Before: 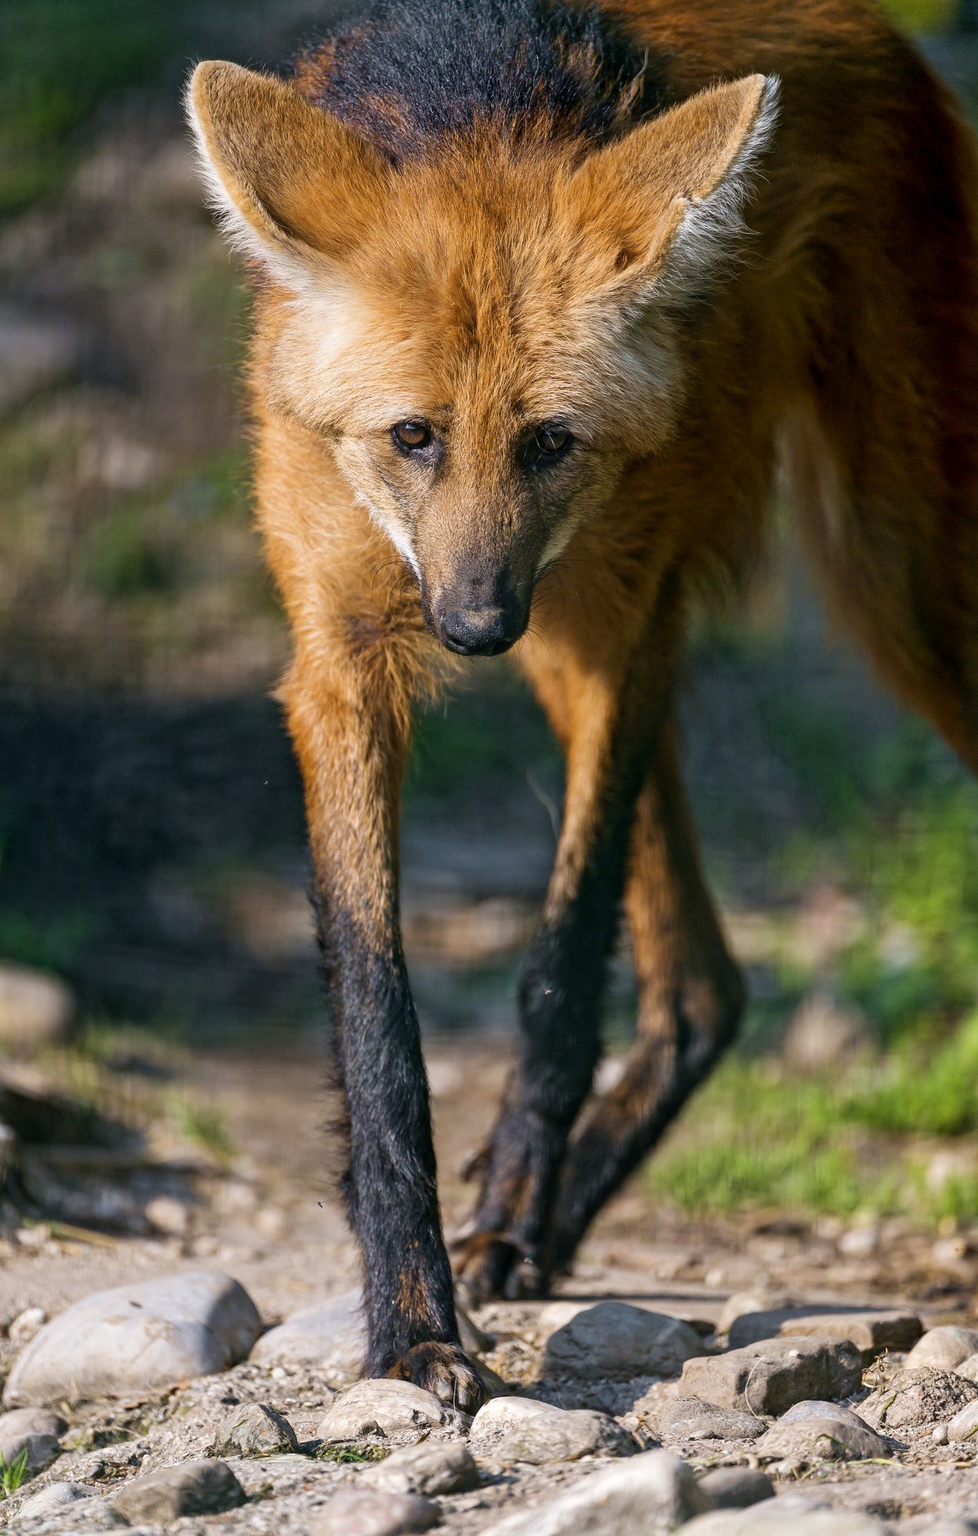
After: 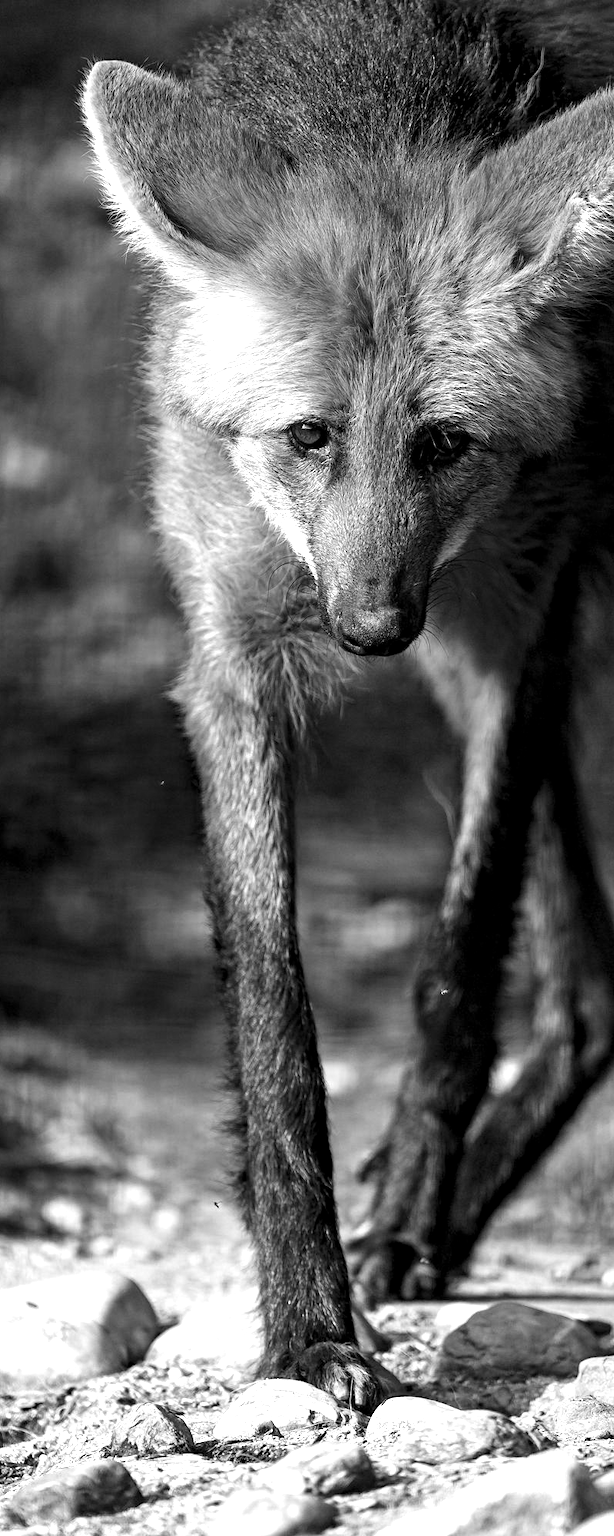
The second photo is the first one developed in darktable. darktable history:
levels: levels [0.052, 0.496, 0.908]
color calibration: output gray [0.23, 0.37, 0.4, 0], gray › normalize channels true, illuminant as shot in camera, x 0.462, y 0.419, temperature 2652.7 K, gamut compression 0.009
crop: left 10.657%, right 26.452%
